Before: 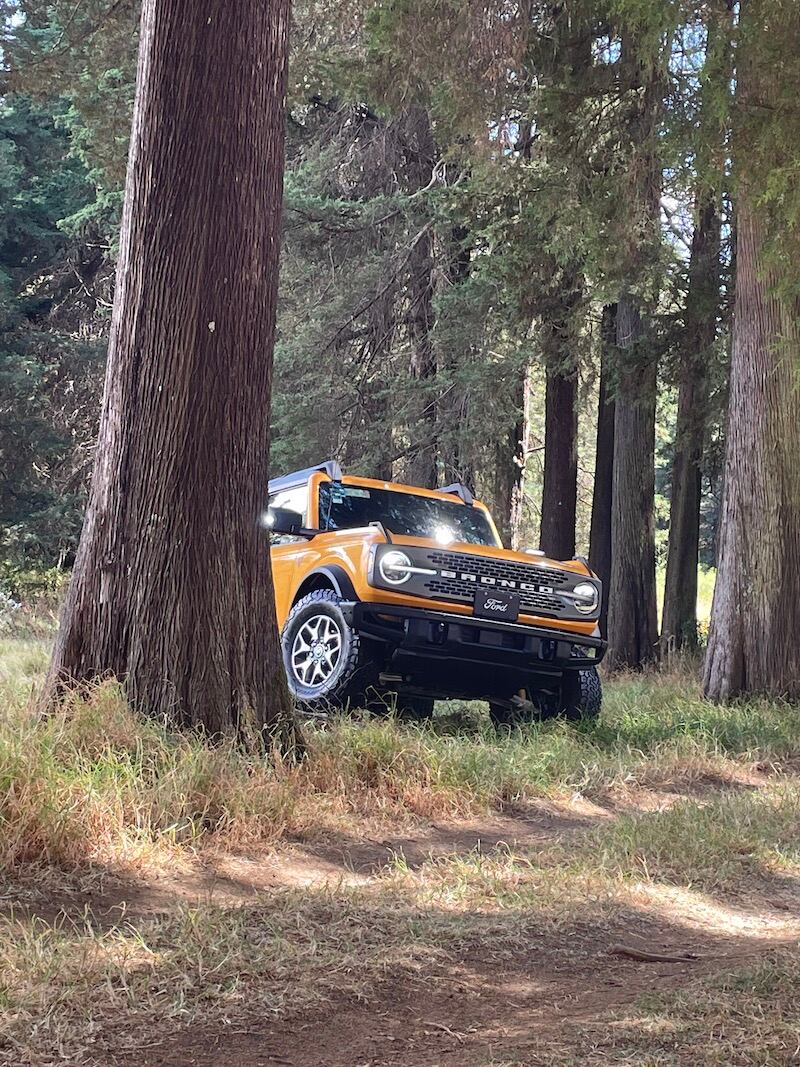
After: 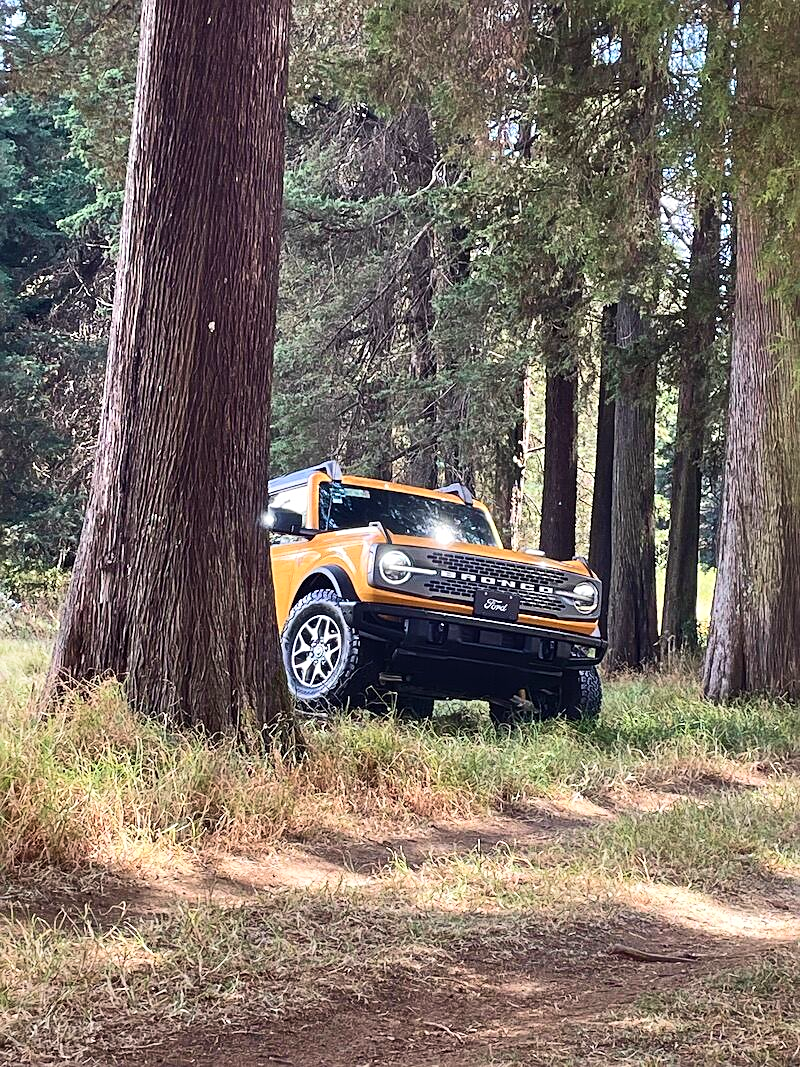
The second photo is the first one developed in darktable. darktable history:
sharpen: on, module defaults
contrast brightness saturation: contrast 0.241, brightness 0.095
velvia: strength 26.96%
